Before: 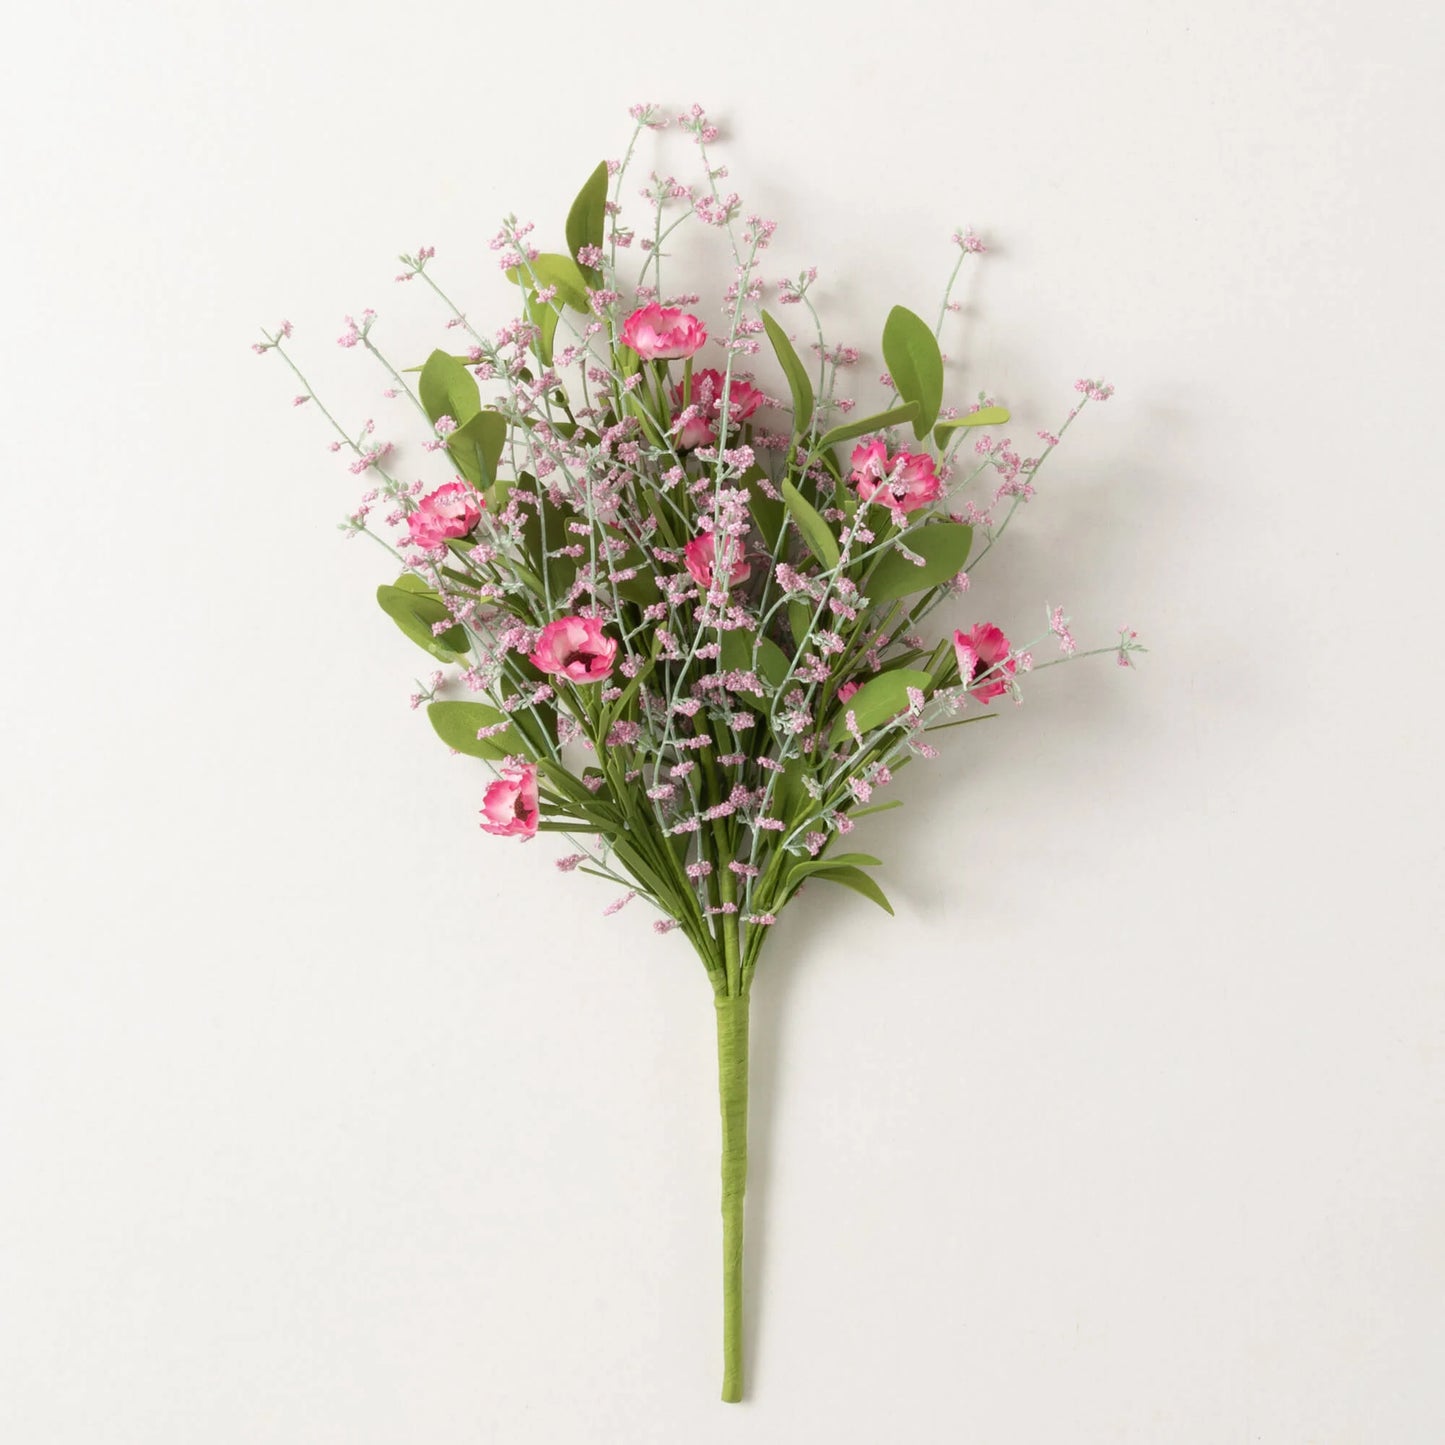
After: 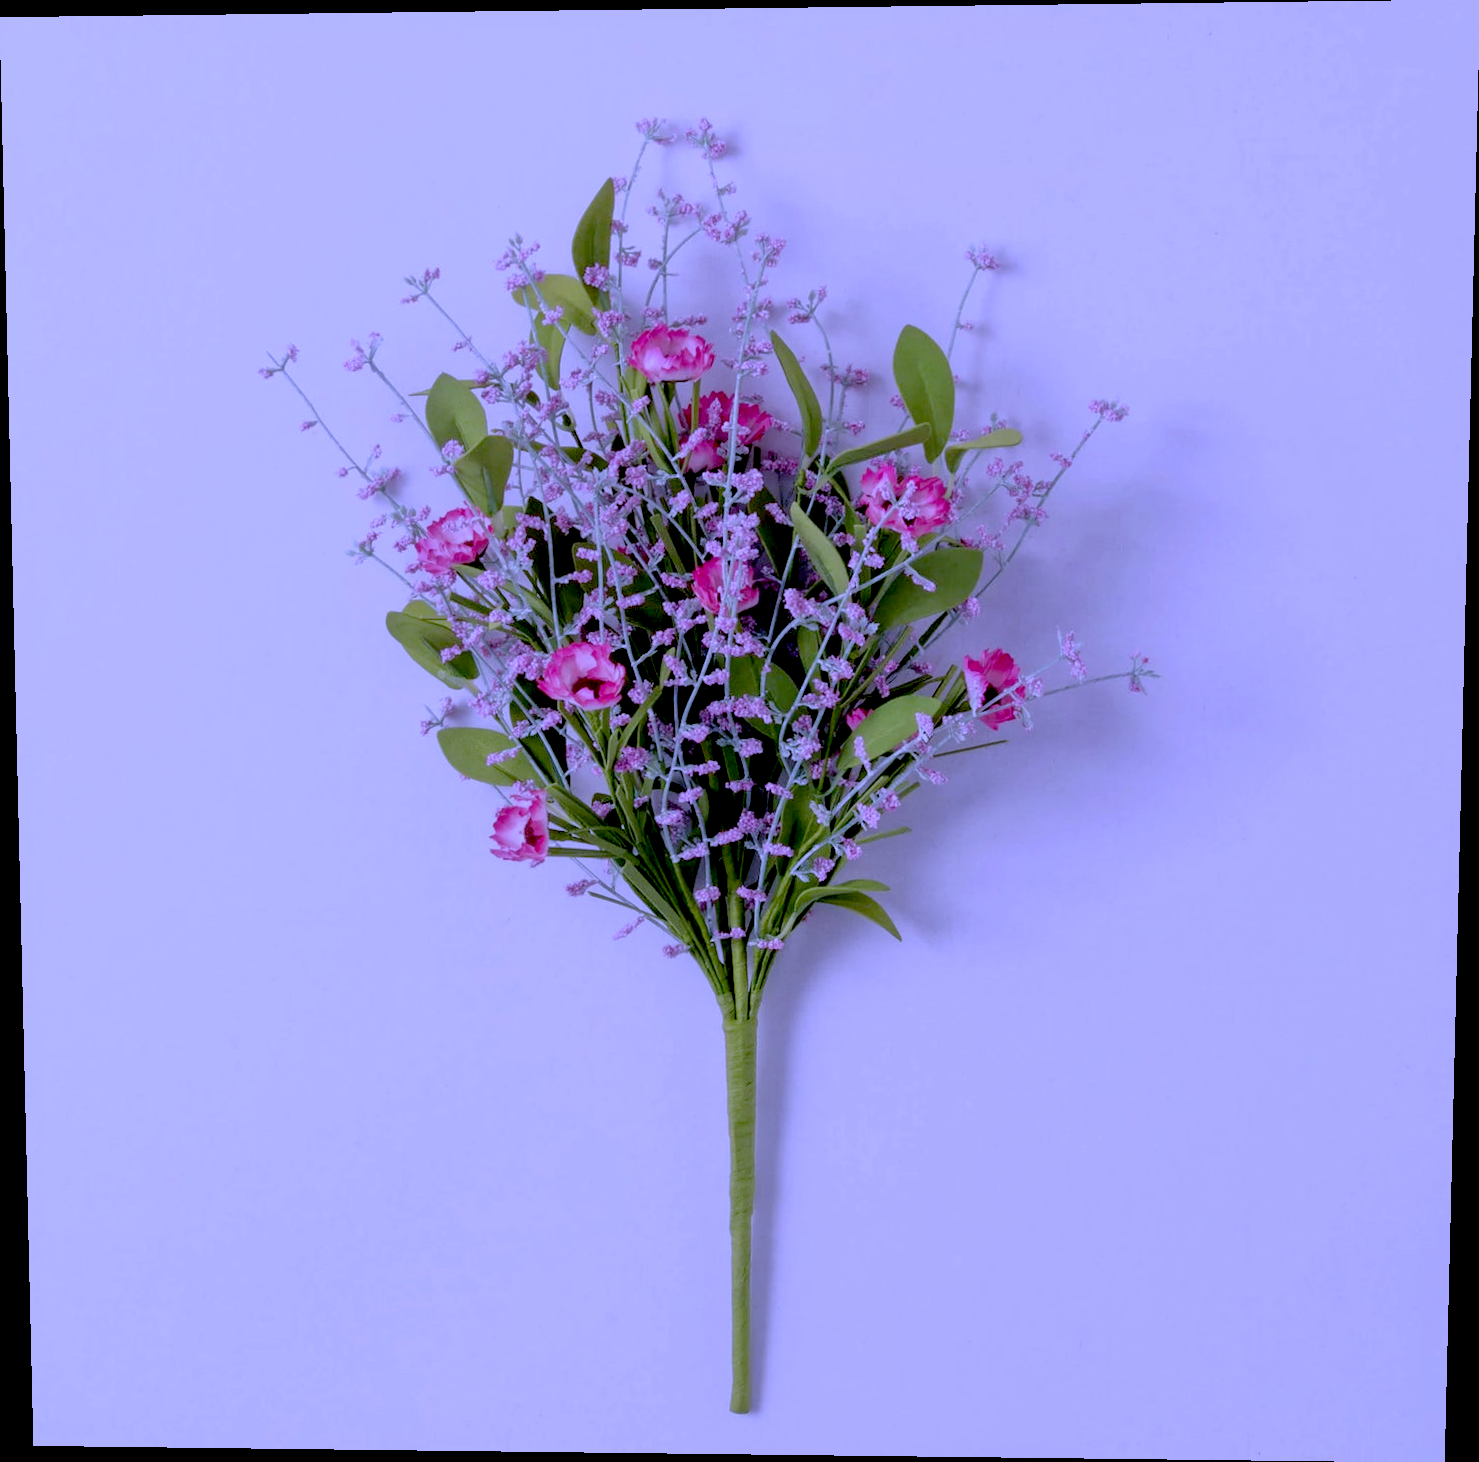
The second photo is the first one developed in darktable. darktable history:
white balance: red 0.98, blue 1.61
tone equalizer: -8 EV -0.002 EV, -7 EV 0.005 EV, -6 EV -0.008 EV, -5 EV 0.007 EV, -4 EV -0.042 EV, -3 EV -0.233 EV, -2 EV -0.662 EV, -1 EV -0.983 EV, +0 EV -0.969 EV, smoothing diameter 2%, edges refinement/feathering 20, mask exposure compensation -1.57 EV, filter diffusion 5
rotate and perspective: lens shift (vertical) 0.048, lens shift (horizontal) -0.024, automatic cropping off
exposure: black level correction 0.056, compensate highlight preservation false
local contrast: highlights 100%, shadows 100%, detail 120%, midtone range 0.2
